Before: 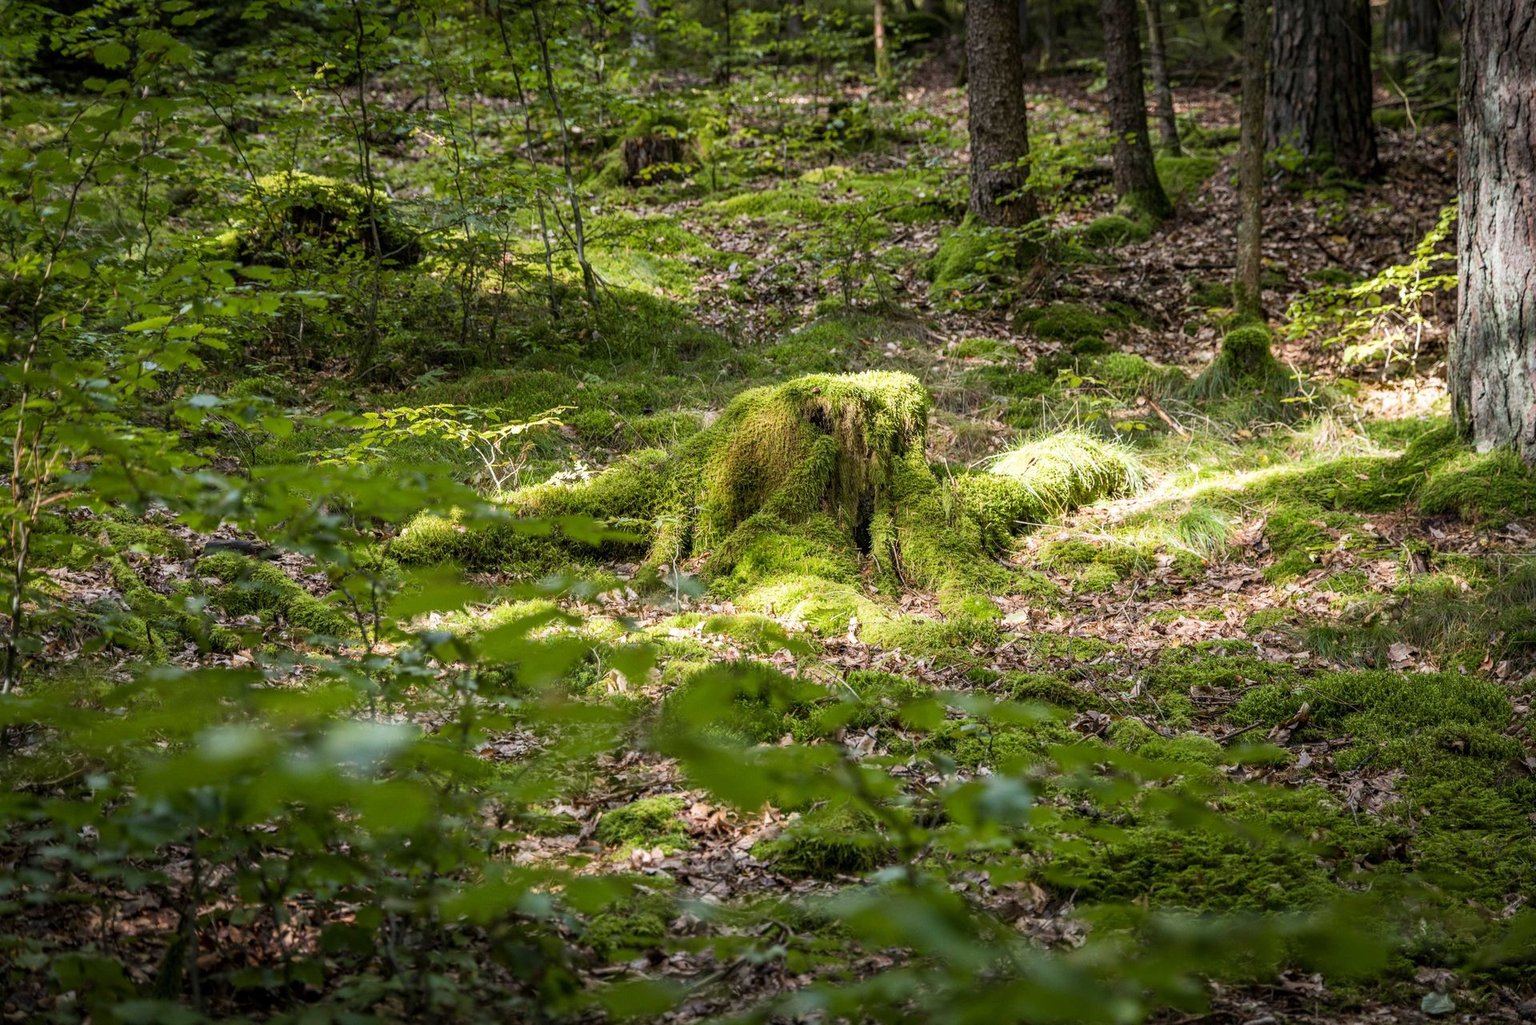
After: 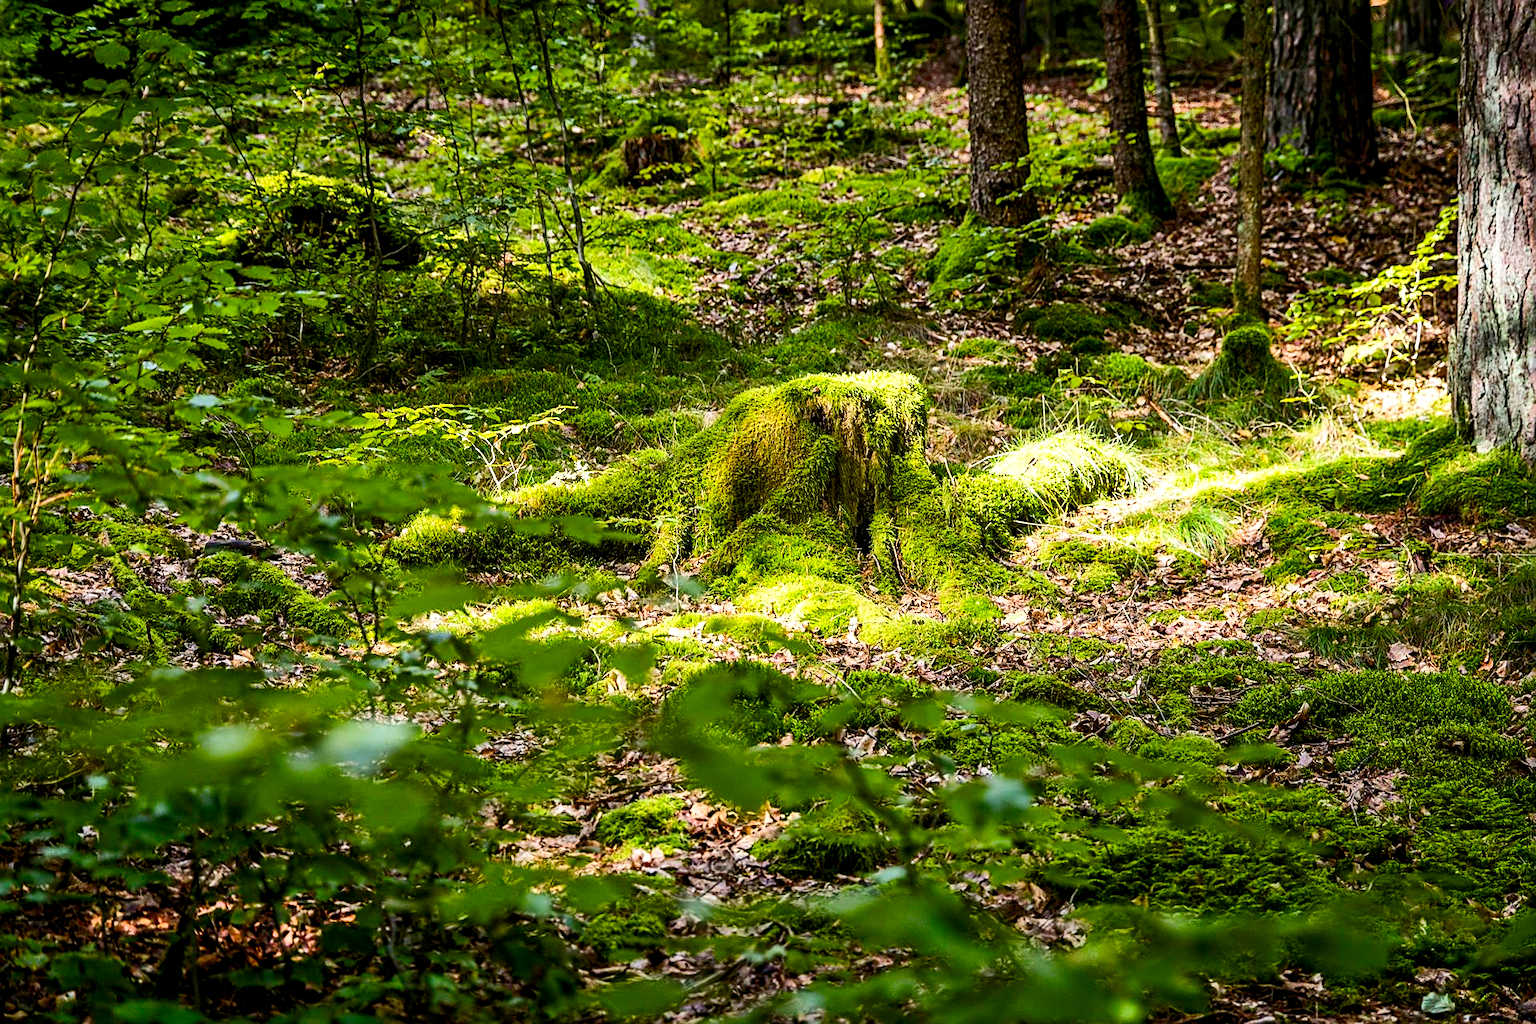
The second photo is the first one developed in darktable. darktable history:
color balance rgb: global offset › luminance -0.51%, perceptual saturation grading › global saturation 27.53%, perceptual saturation grading › highlights -25%, perceptual saturation grading › shadows 25%, perceptual brilliance grading › highlights 6.62%, perceptual brilliance grading › mid-tones 17.07%, perceptual brilliance grading › shadows -5.23%
sharpen: on, module defaults
contrast brightness saturation: contrast 0.18, saturation 0.3
shadows and highlights: soften with gaussian
